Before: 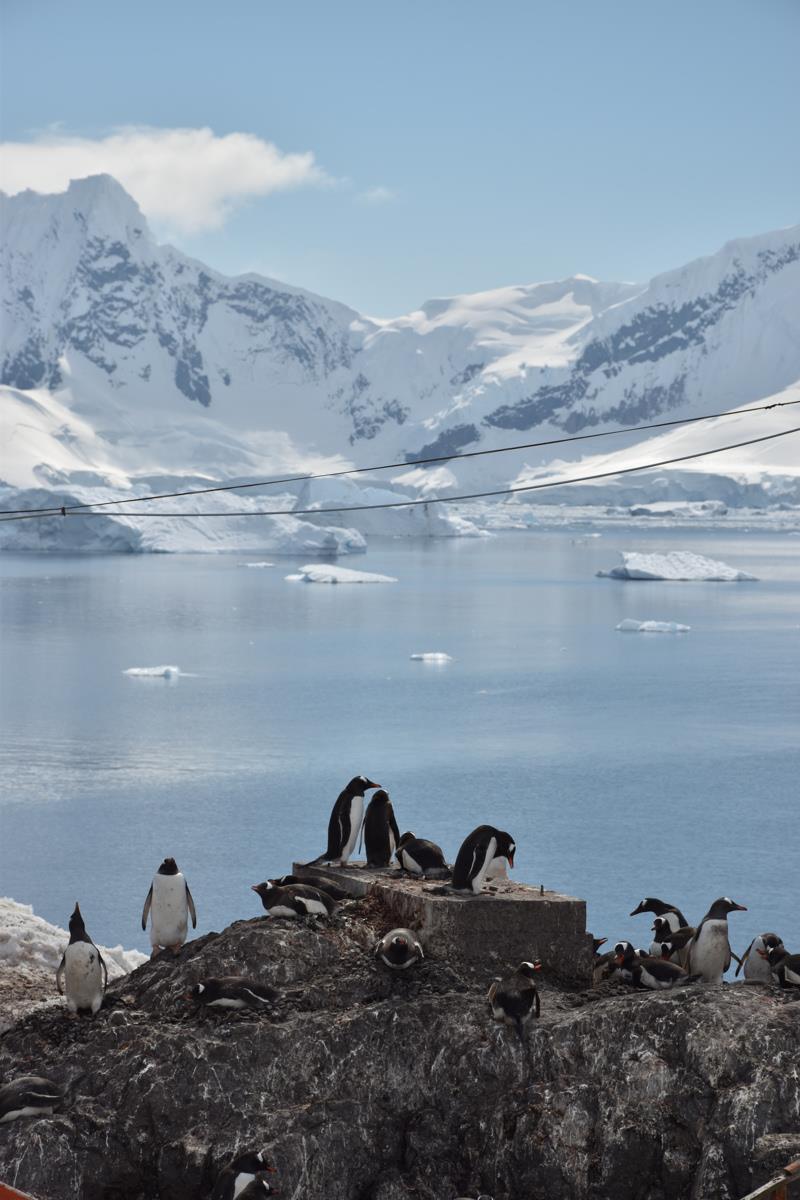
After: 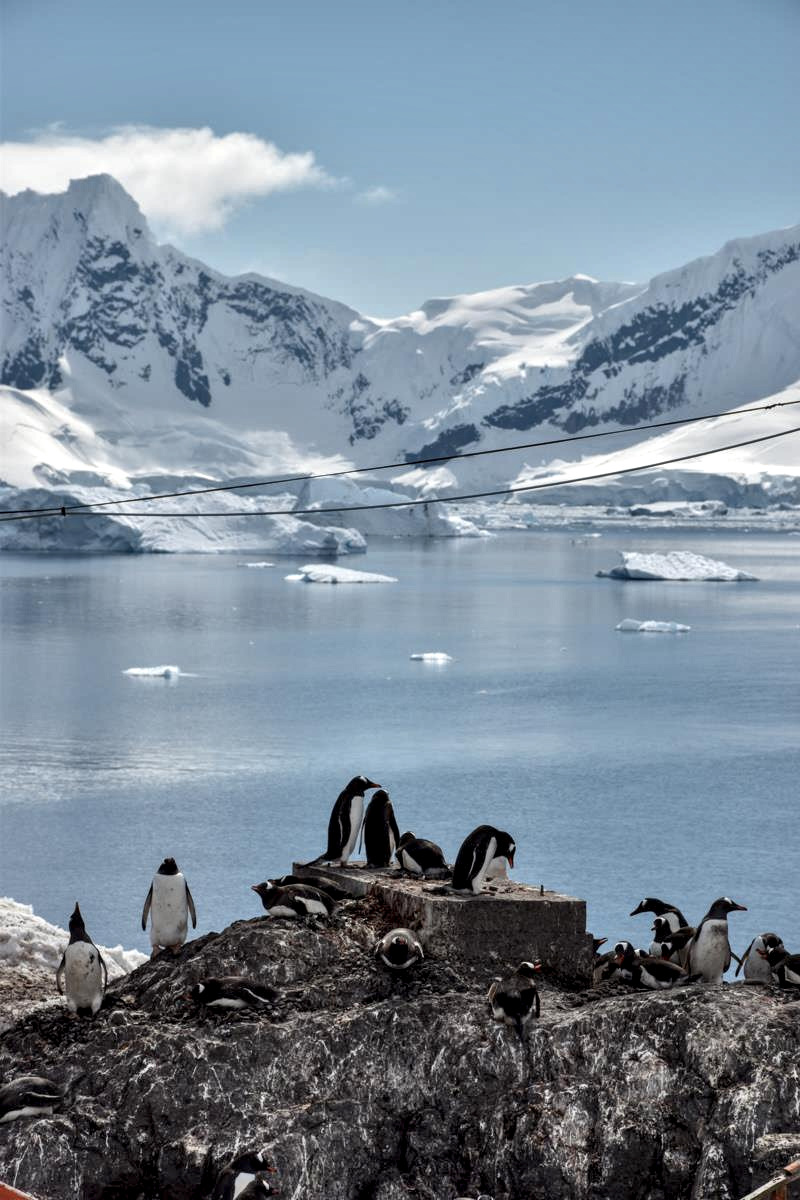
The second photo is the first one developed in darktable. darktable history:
shadows and highlights: soften with gaussian
local contrast: highlights 60%, shadows 60%, detail 160%
